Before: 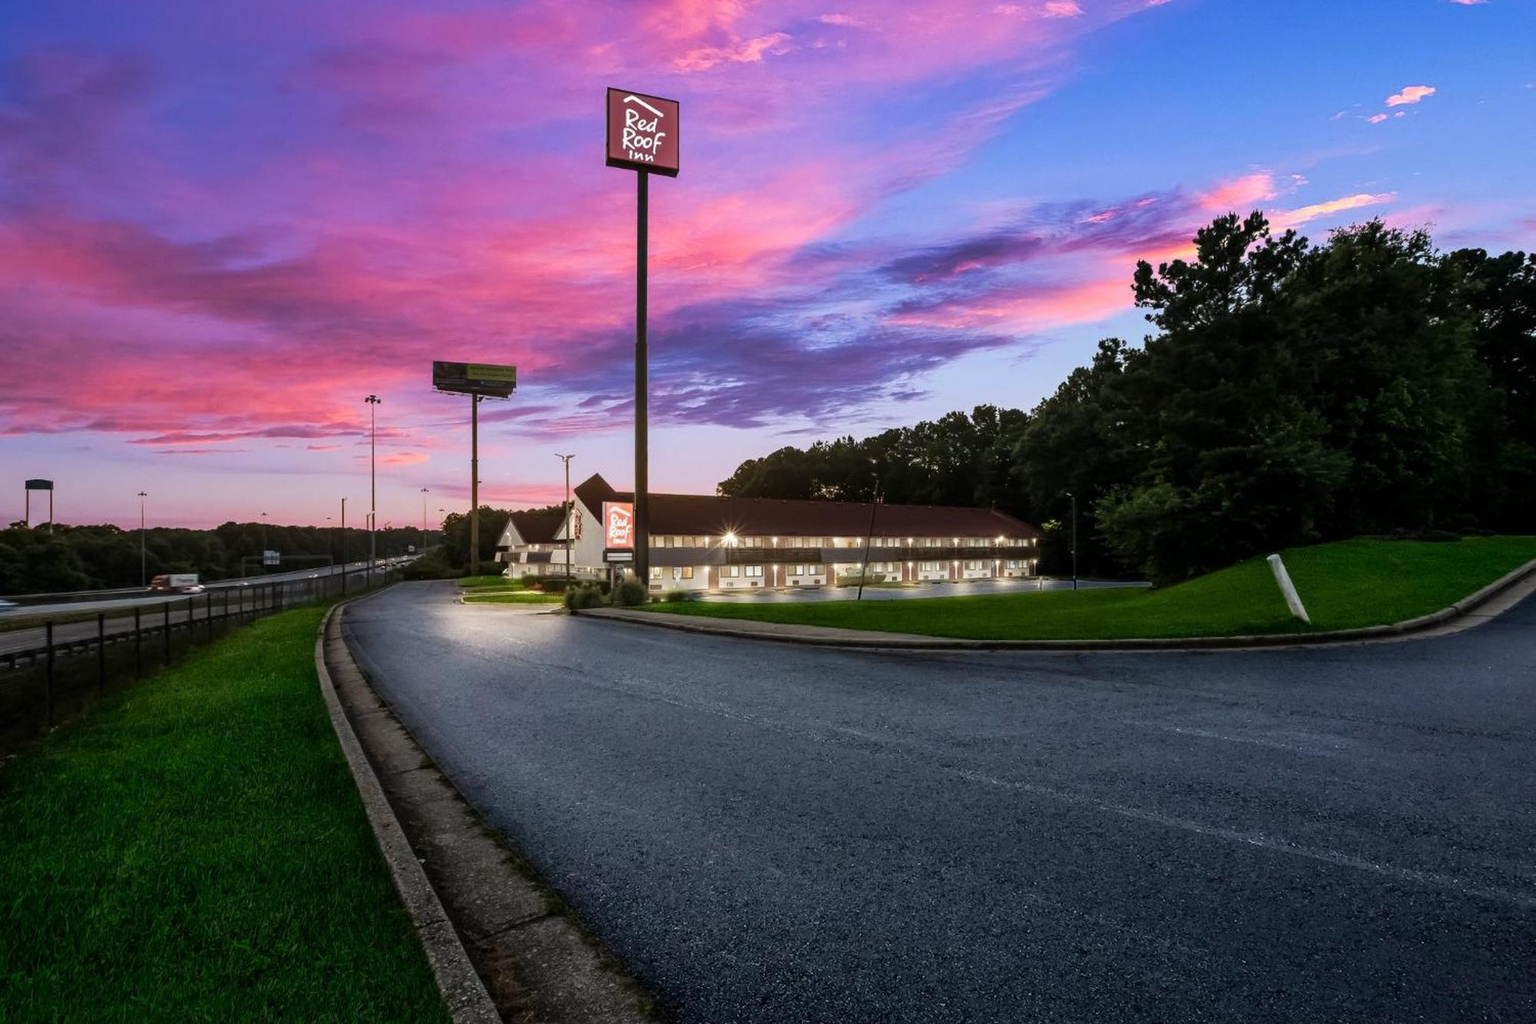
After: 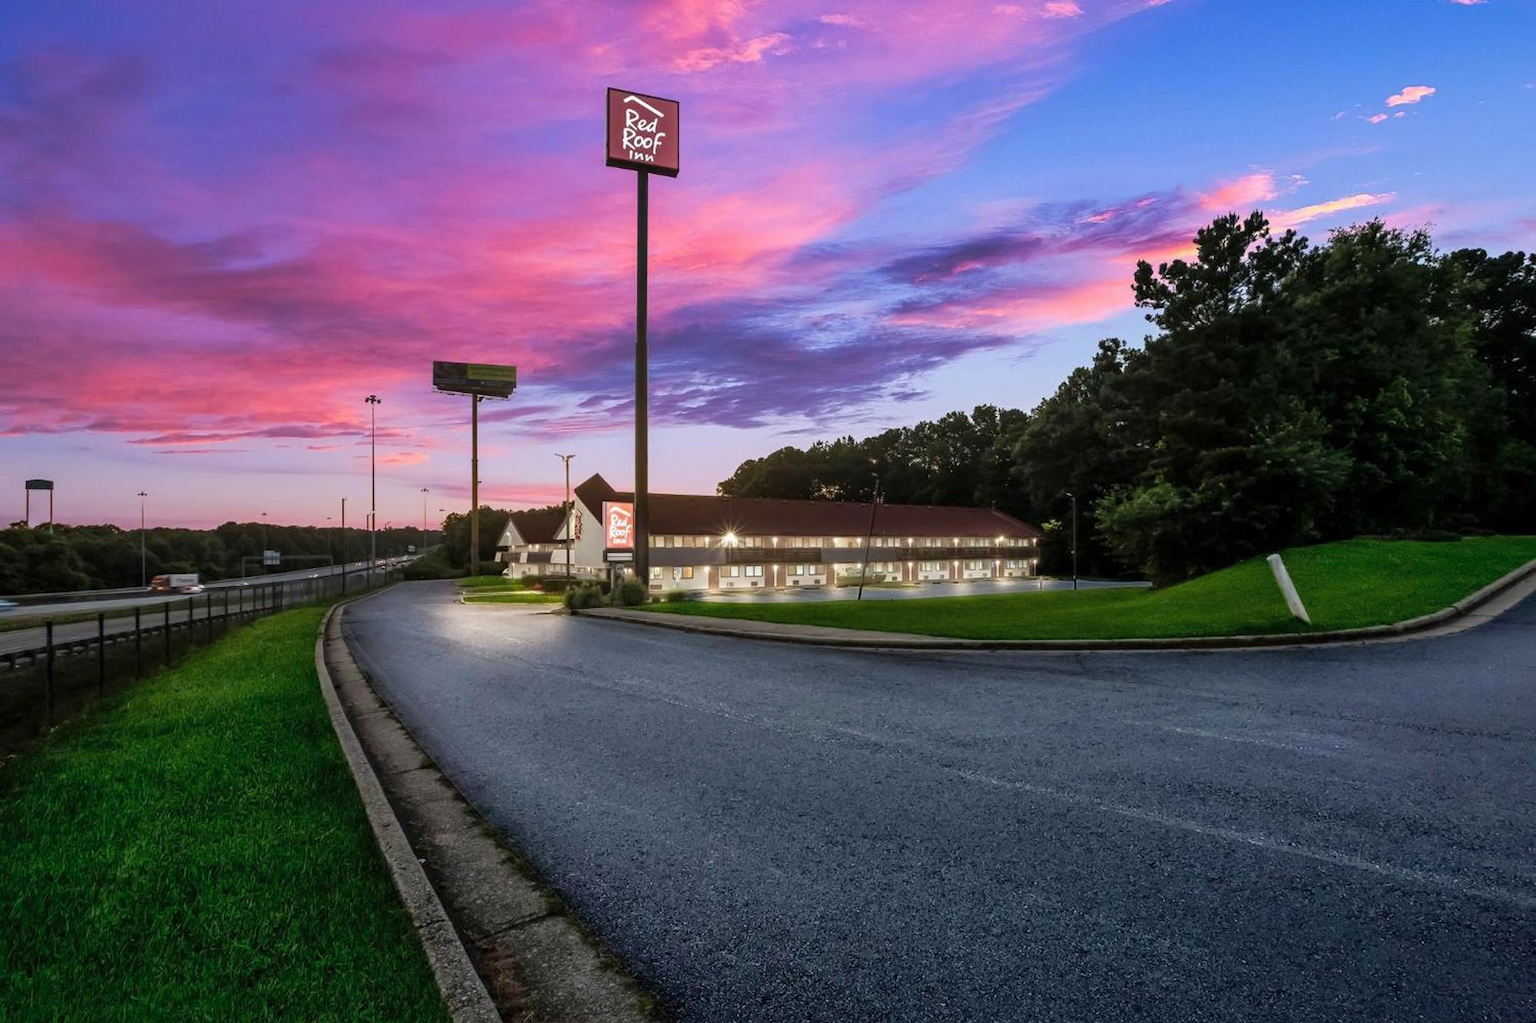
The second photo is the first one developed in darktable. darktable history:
shadows and highlights: shadows 42.77, highlights 6.59
tone equalizer: edges refinement/feathering 500, mask exposure compensation -1.57 EV, preserve details no
